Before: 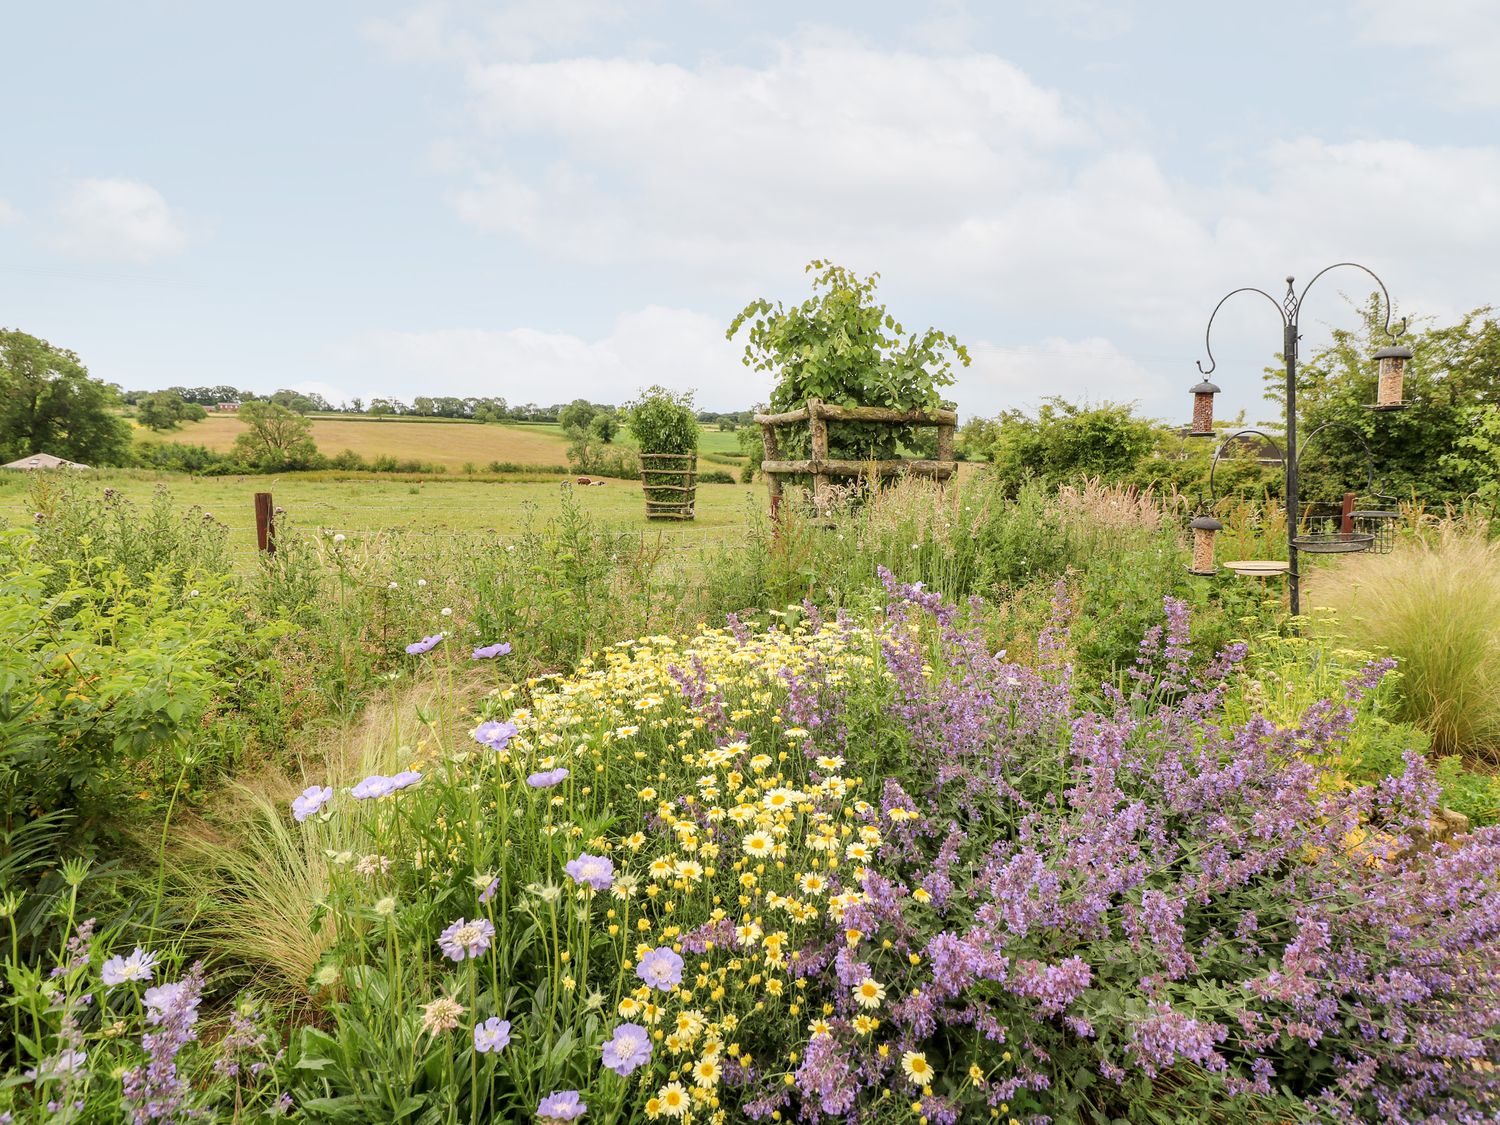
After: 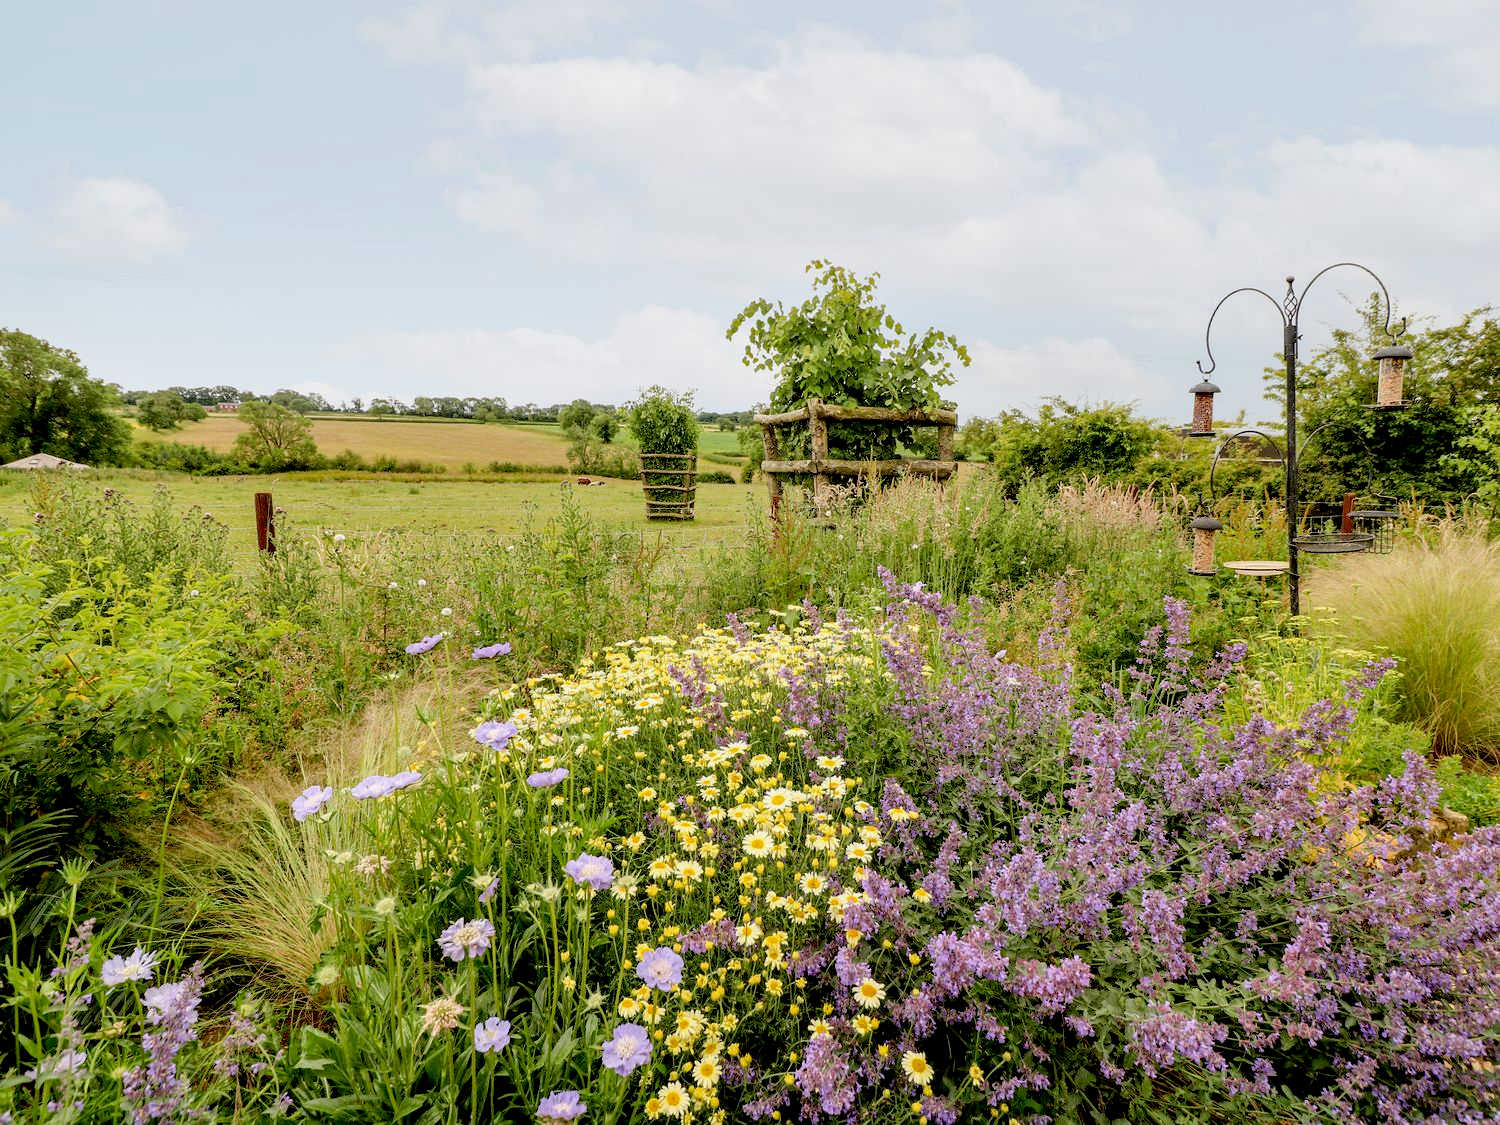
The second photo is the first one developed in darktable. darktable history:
exposure: black level correction 0.029, exposure -0.076 EV, compensate exposure bias true, compensate highlight preservation false
